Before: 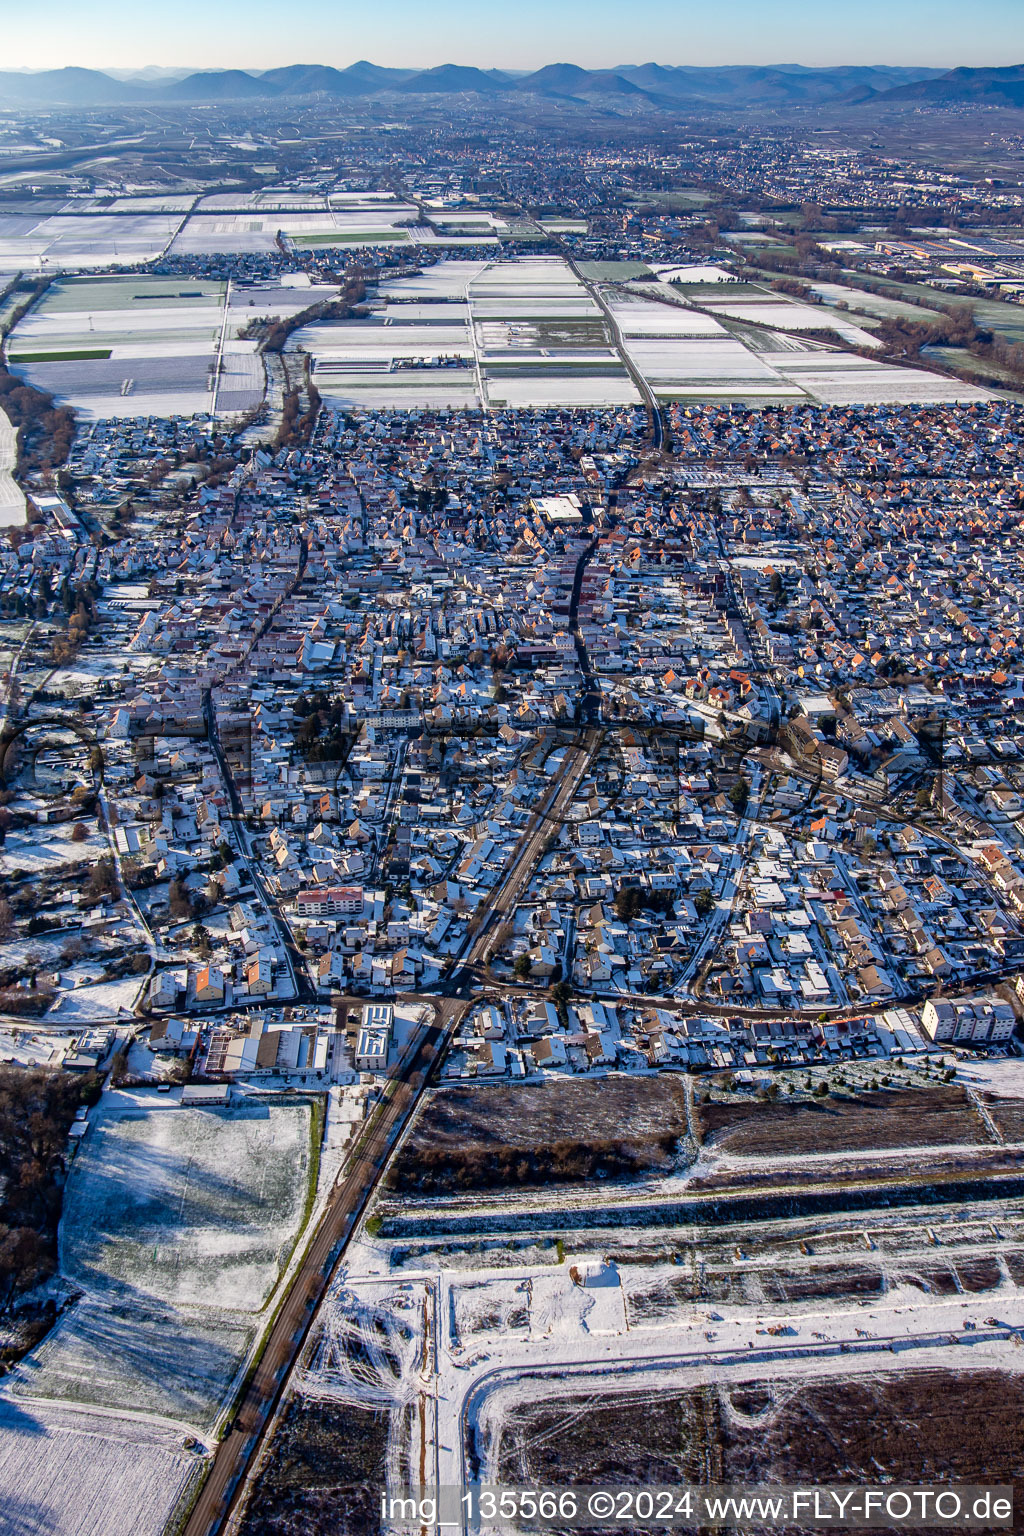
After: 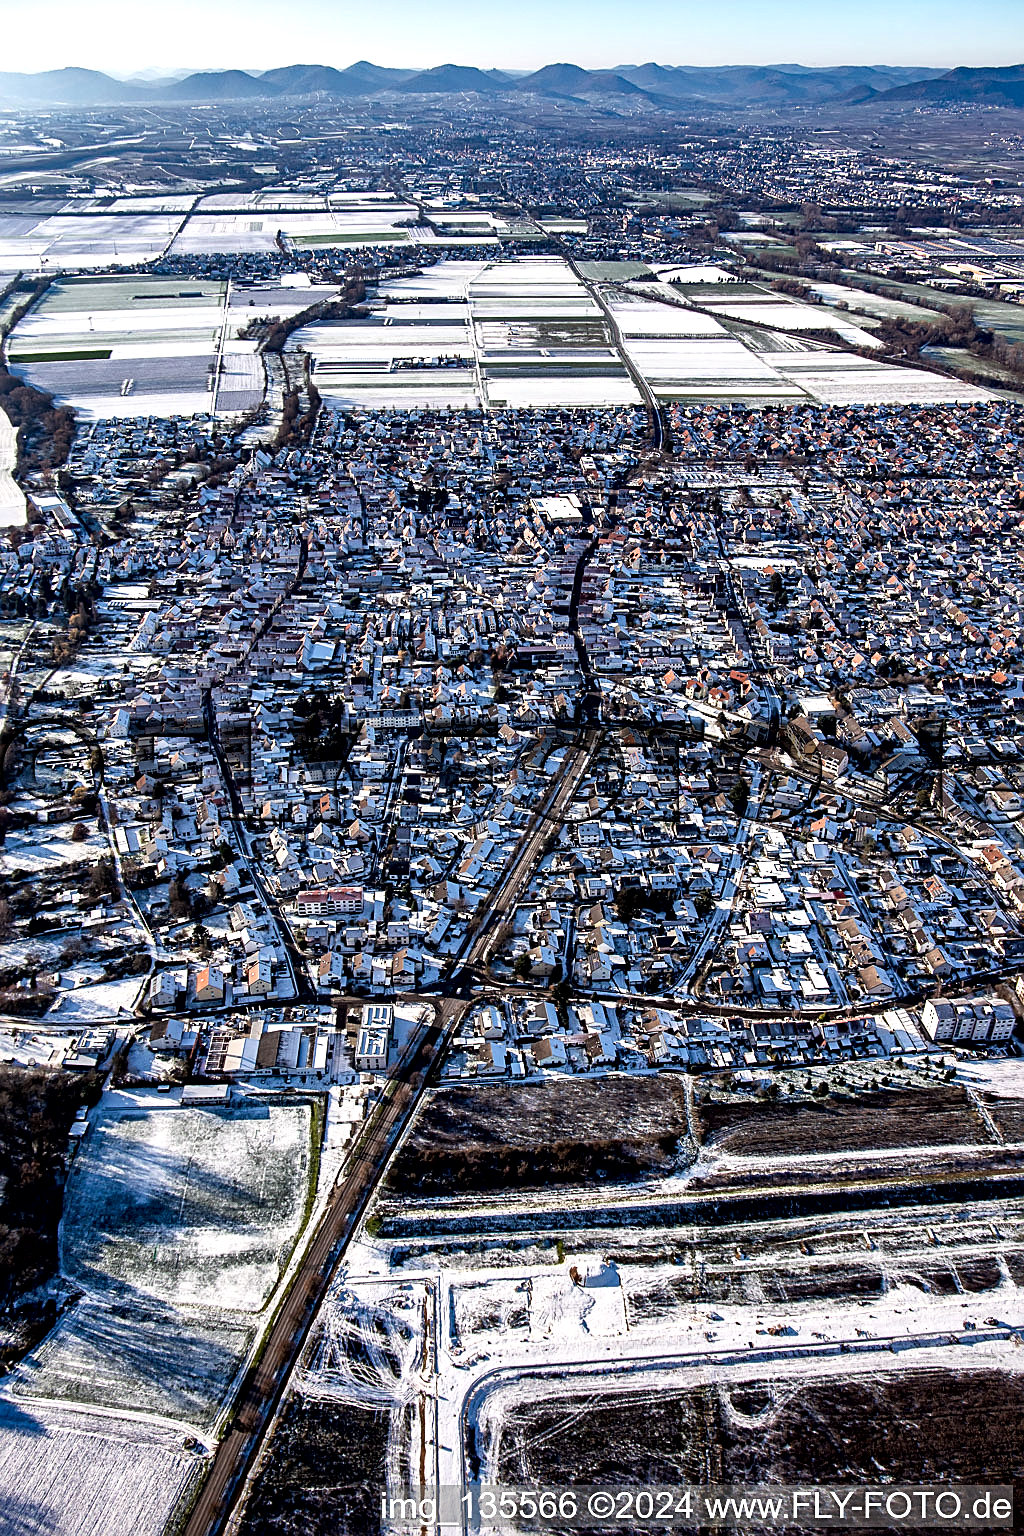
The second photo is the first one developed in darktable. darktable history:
filmic rgb: black relative exposure -7.99 EV, white relative exposure 2.19 EV, hardness 6.96
sharpen: on, module defaults
local contrast: mode bilateral grid, contrast 26, coarseness 61, detail 151%, midtone range 0.2
